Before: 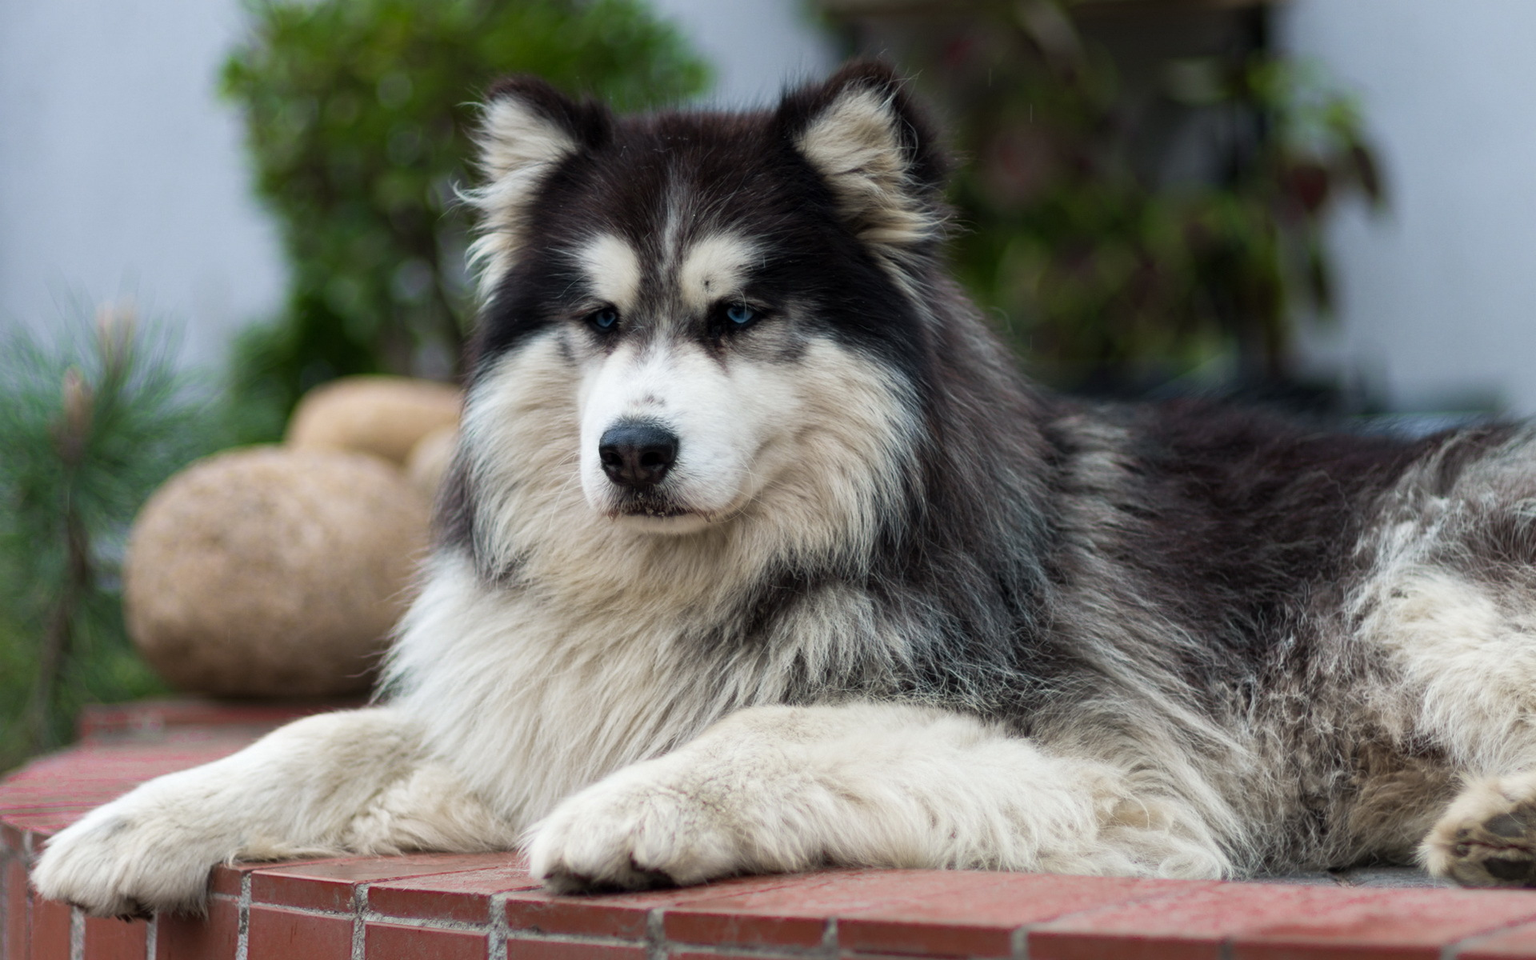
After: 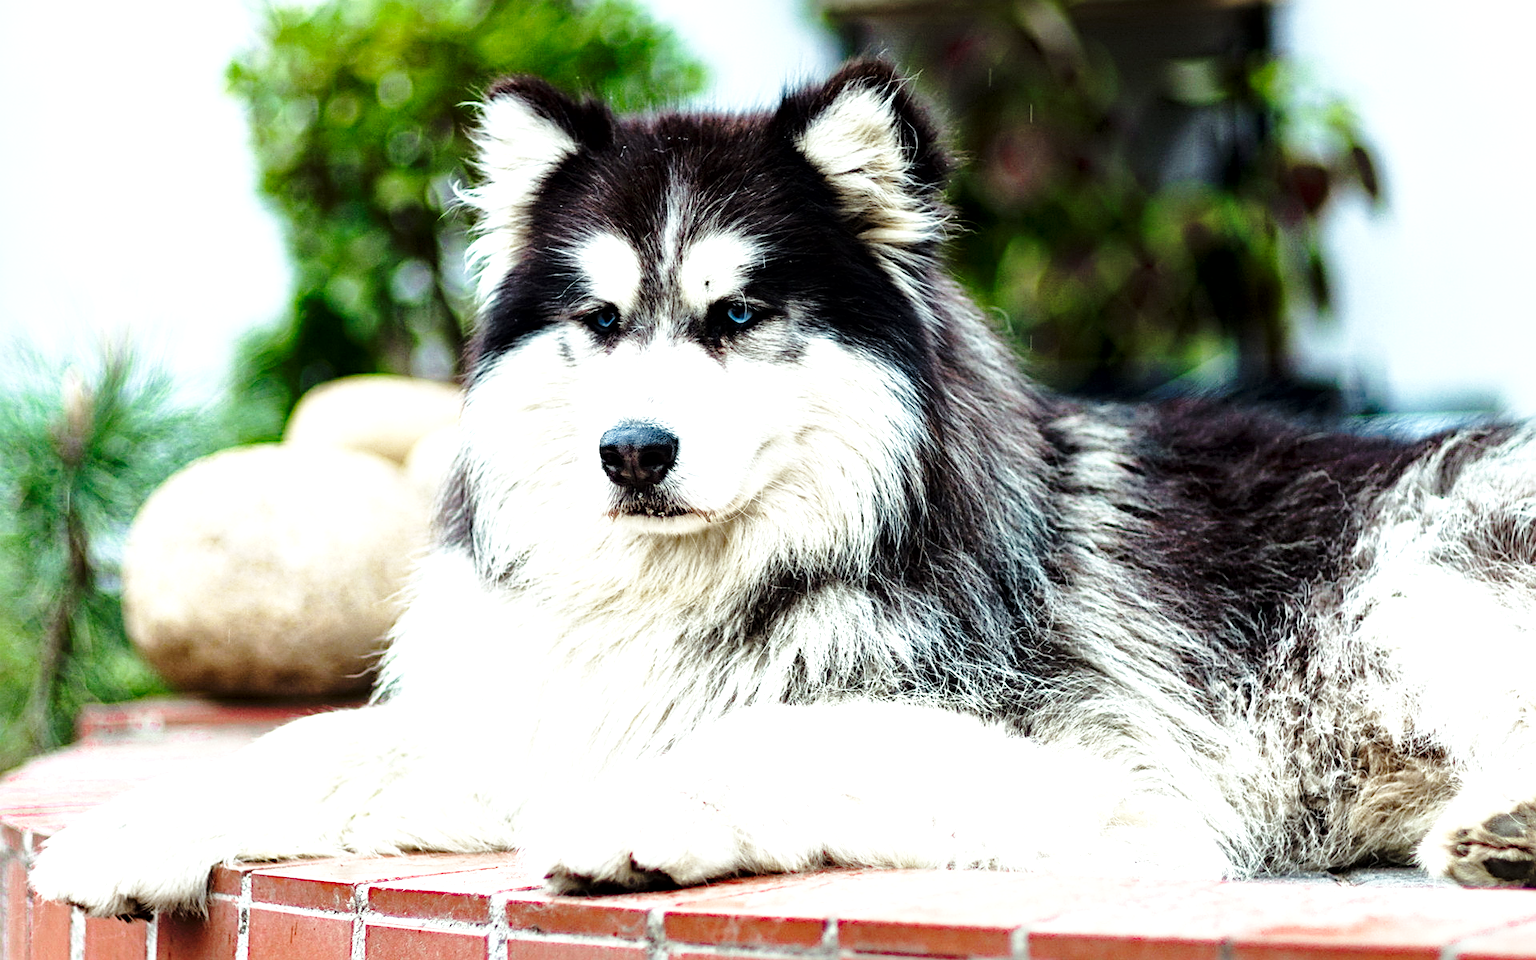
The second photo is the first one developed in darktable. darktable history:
exposure: exposure 0.606 EV, compensate highlight preservation false
tone equalizer: -8 EV -0.731 EV, -7 EV -0.725 EV, -6 EV -0.635 EV, -5 EV -0.369 EV, -3 EV 0.397 EV, -2 EV 0.6 EV, -1 EV 0.678 EV, +0 EV 0.759 EV
color balance rgb: shadows lift › luminance -20.322%, highlights gain › luminance 19.959%, highlights gain › chroma 2.649%, highlights gain › hue 173.82°, perceptual saturation grading › global saturation 0.867%, perceptual saturation grading › highlights -19.877%, perceptual saturation grading › shadows 19.624%
base curve: curves: ch0 [(0, 0) (0.028, 0.03) (0.121, 0.232) (0.46, 0.748) (0.859, 0.968) (1, 1)], preserve colors none
sharpen: on, module defaults
haze removal: compatibility mode true
local contrast: mode bilateral grid, contrast 21, coarseness 49, detail 150%, midtone range 0.2
